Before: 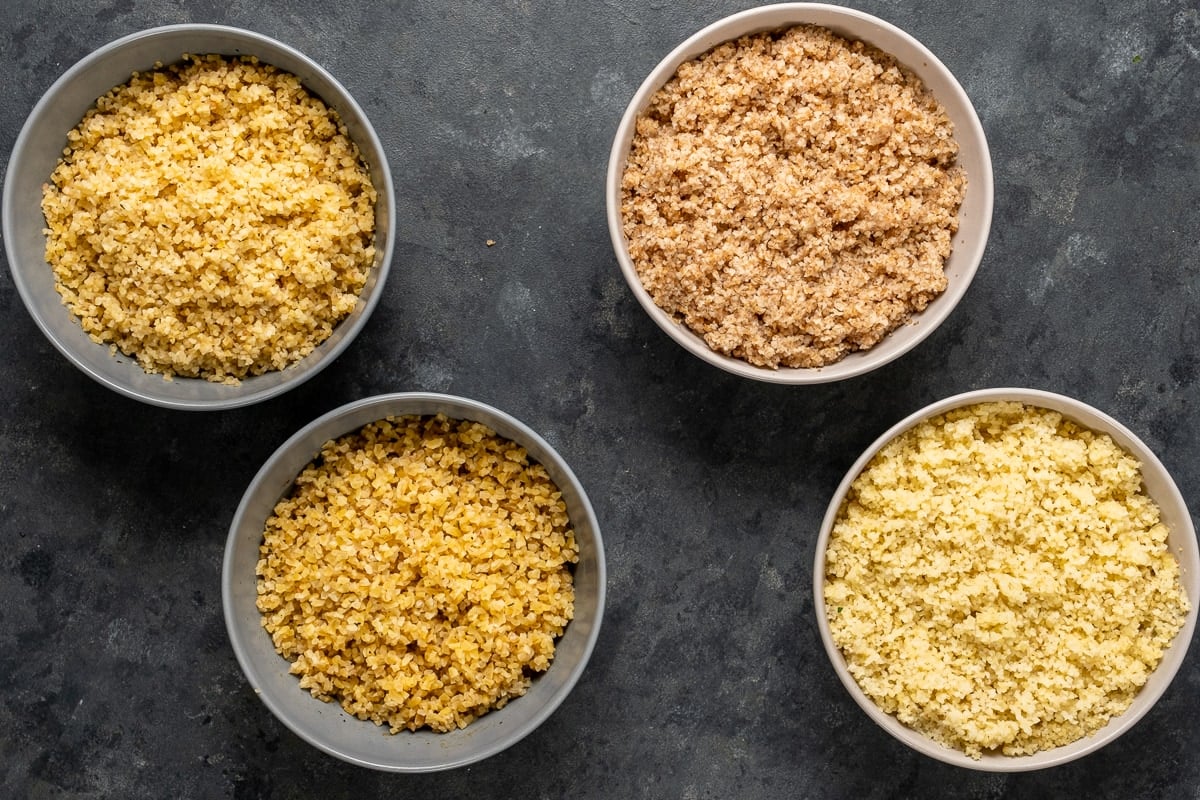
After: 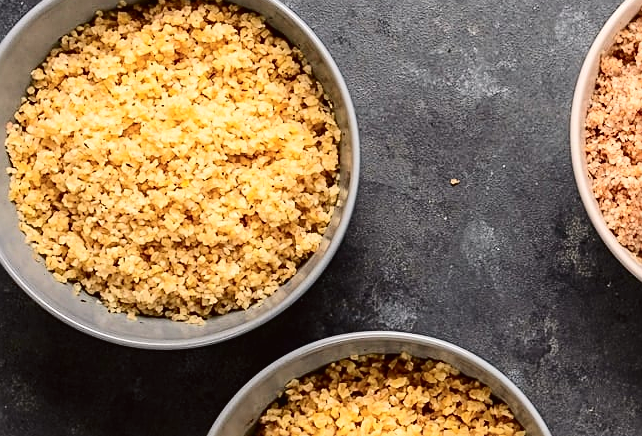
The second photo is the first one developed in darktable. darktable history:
sharpen: on, module defaults
crop and rotate: left 3.028%, top 7.66%, right 43.446%, bottom 37.78%
exposure: black level correction 0.001, exposure 0.499 EV, compensate highlight preservation false
tone curve: curves: ch0 [(0, 0.019) (0.204, 0.162) (0.491, 0.519) (0.748, 0.765) (1, 0.919)]; ch1 [(0, 0) (0.179, 0.173) (0.322, 0.32) (0.442, 0.447) (0.496, 0.504) (0.566, 0.585) (0.761, 0.803) (1, 1)]; ch2 [(0, 0) (0.434, 0.447) (0.483, 0.487) (0.555, 0.563) (0.697, 0.68) (1, 1)], color space Lab, independent channels, preserve colors none
